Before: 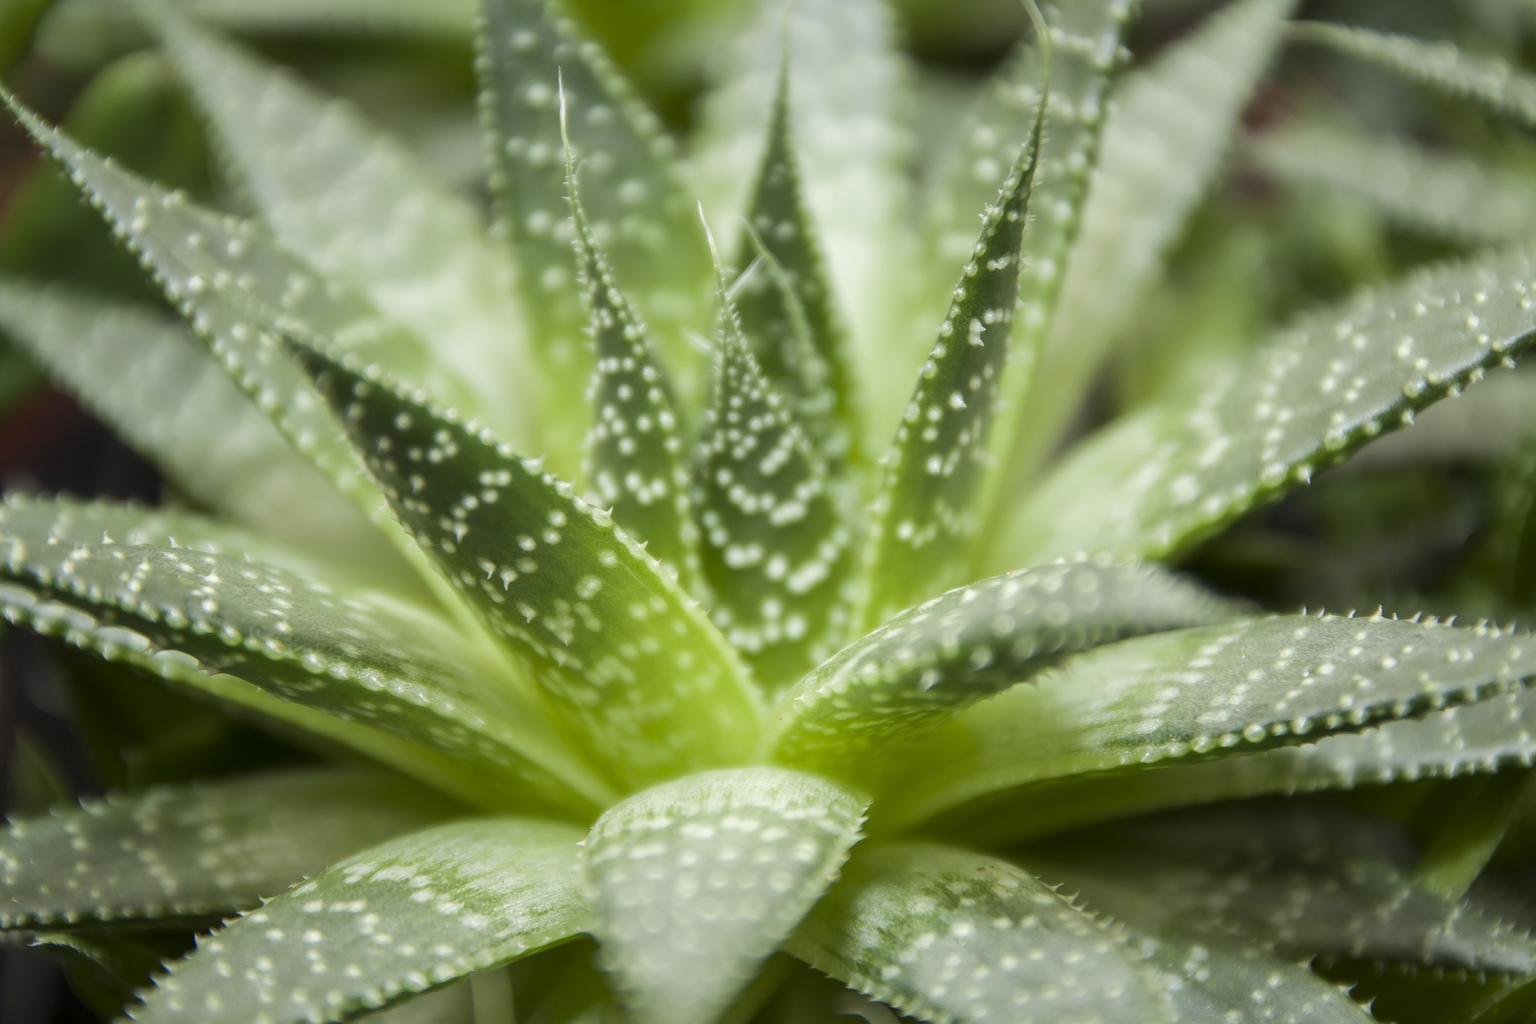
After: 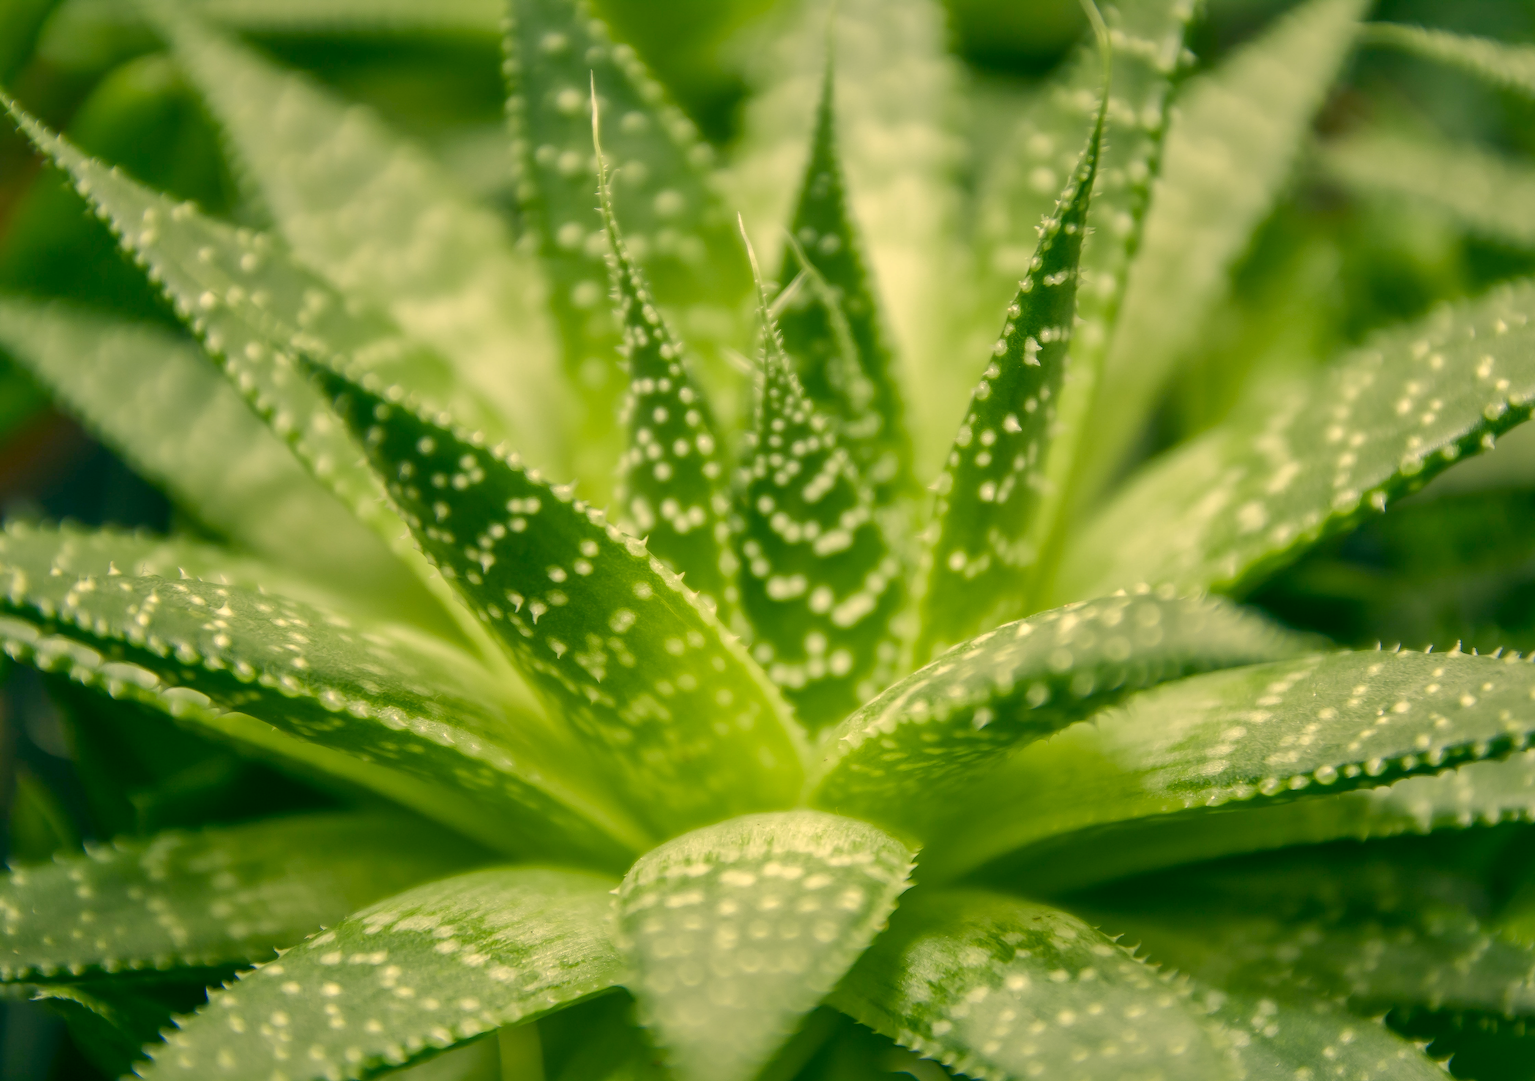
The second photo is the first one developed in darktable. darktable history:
color balance rgb: highlights gain › luminance 5.62%, highlights gain › chroma 1.274%, highlights gain › hue 87.85°, perceptual saturation grading › global saturation 20%, perceptual saturation grading › highlights -50.168%, perceptual saturation grading › shadows 30.129%, global vibrance 20%
color correction: highlights a* 5.71, highlights b* 33.02, shadows a* -25.17, shadows b* 3.92
shadows and highlights: on, module defaults
crop and rotate: left 0%, right 5.361%
